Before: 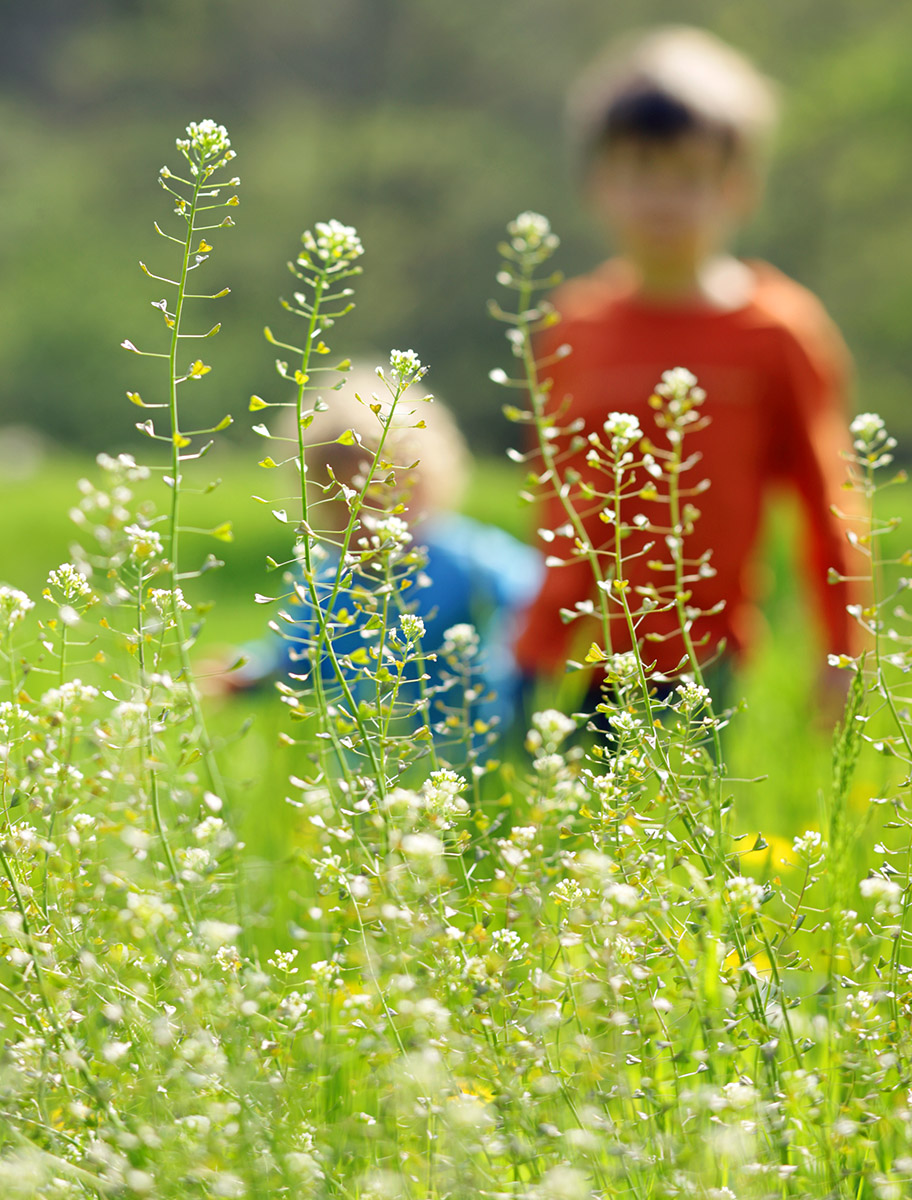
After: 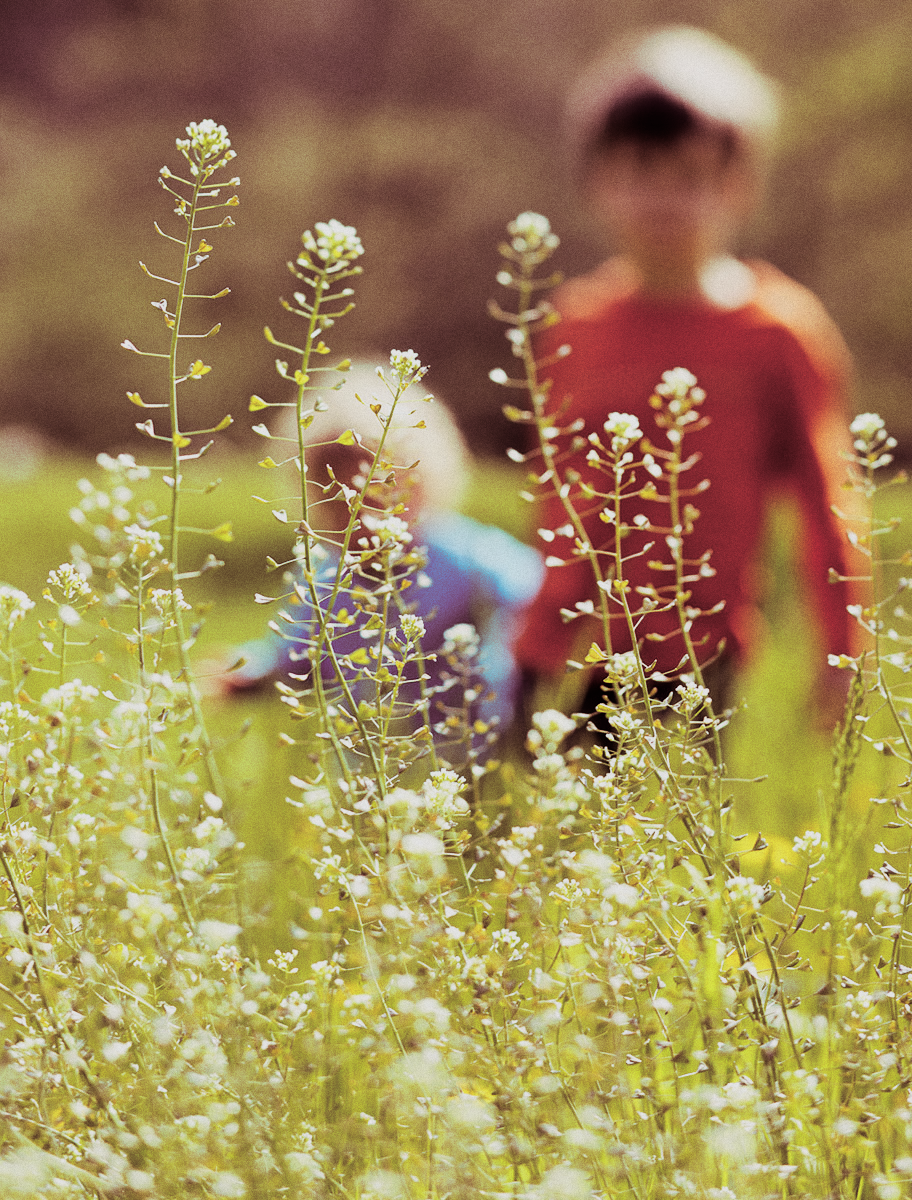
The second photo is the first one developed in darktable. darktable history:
grain: coarseness 0.47 ISO
split-toning: highlights › hue 187.2°, highlights › saturation 0.83, balance -68.05, compress 56.43%
sigmoid: contrast 1.7, skew -0.2, preserve hue 0%, red attenuation 0.1, red rotation 0.035, green attenuation 0.1, green rotation -0.017, blue attenuation 0.15, blue rotation -0.052, base primaries Rec2020
